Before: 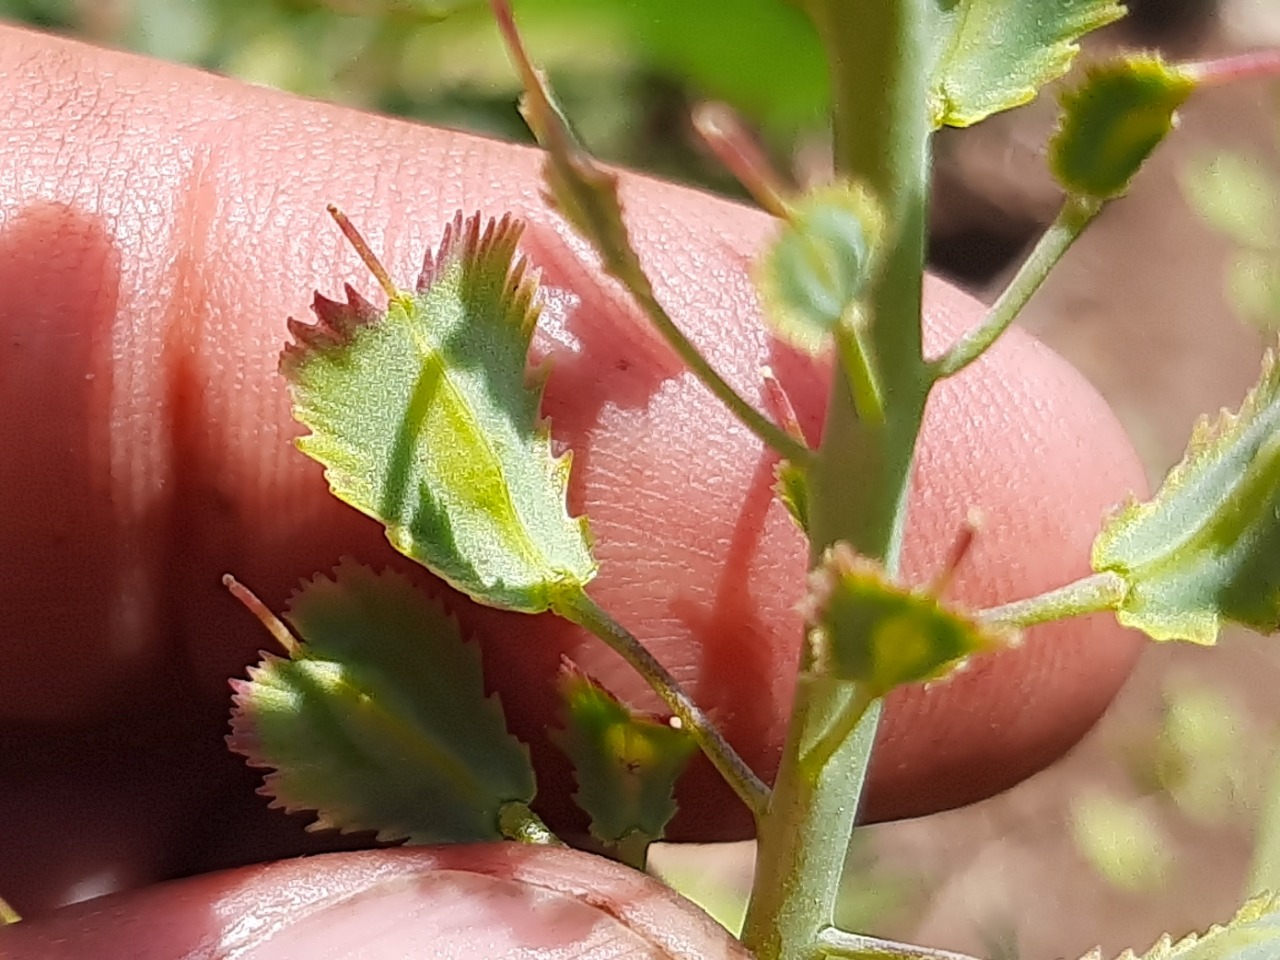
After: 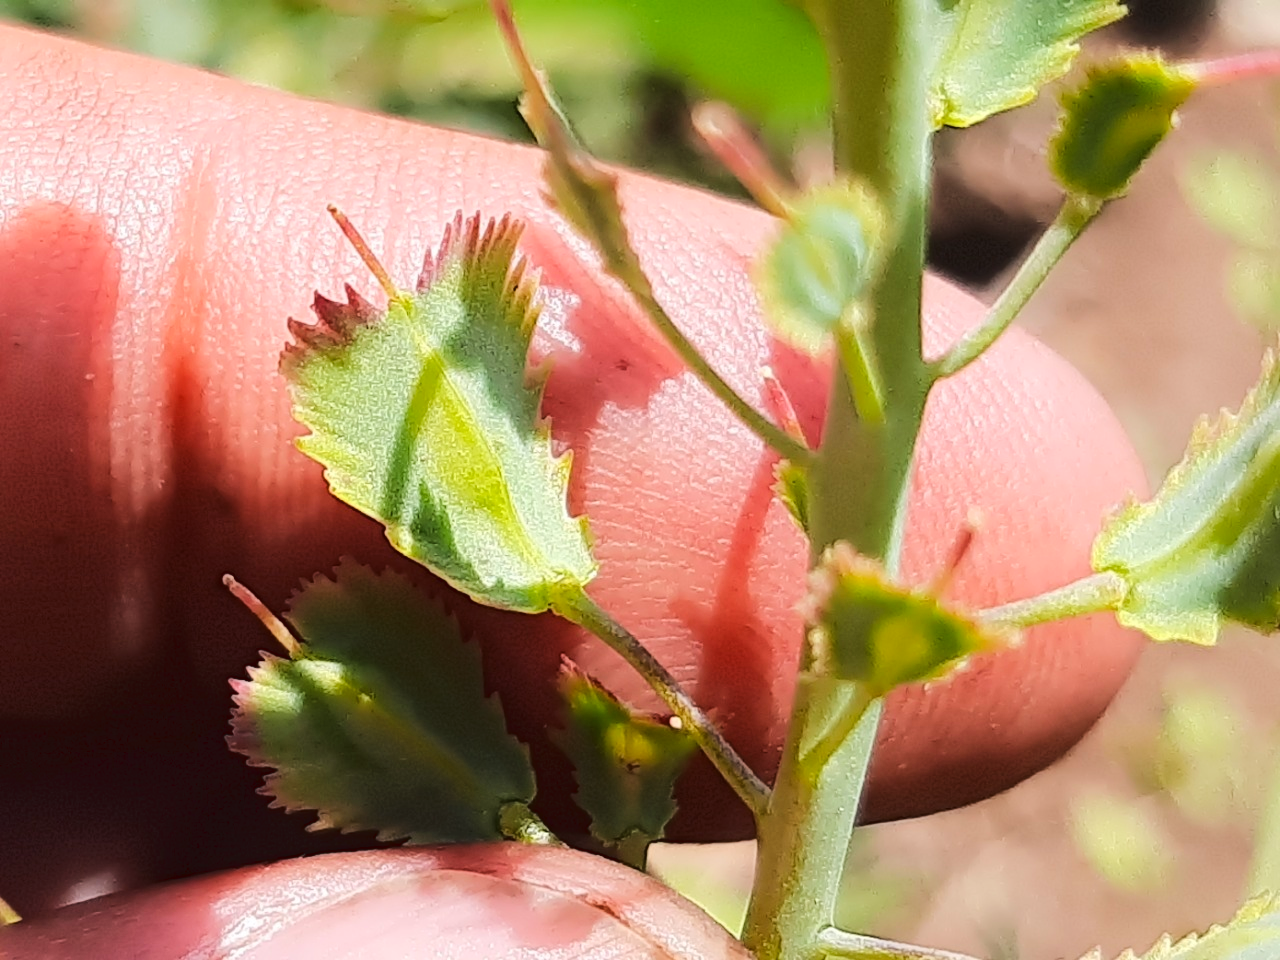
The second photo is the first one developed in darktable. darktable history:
tone curve: curves: ch0 [(0, 0) (0.003, 0.034) (0.011, 0.038) (0.025, 0.046) (0.044, 0.054) (0.069, 0.06) (0.1, 0.079) (0.136, 0.114) (0.177, 0.151) (0.224, 0.213) (0.277, 0.293) (0.335, 0.385) (0.399, 0.482) (0.468, 0.578) (0.543, 0.655) (0.623, 0.724) (0.709, 0.786) (0.801, 0.854) (0.898, 0.922) (1, 1)], color space Lab, linked channels, preserve colors none
